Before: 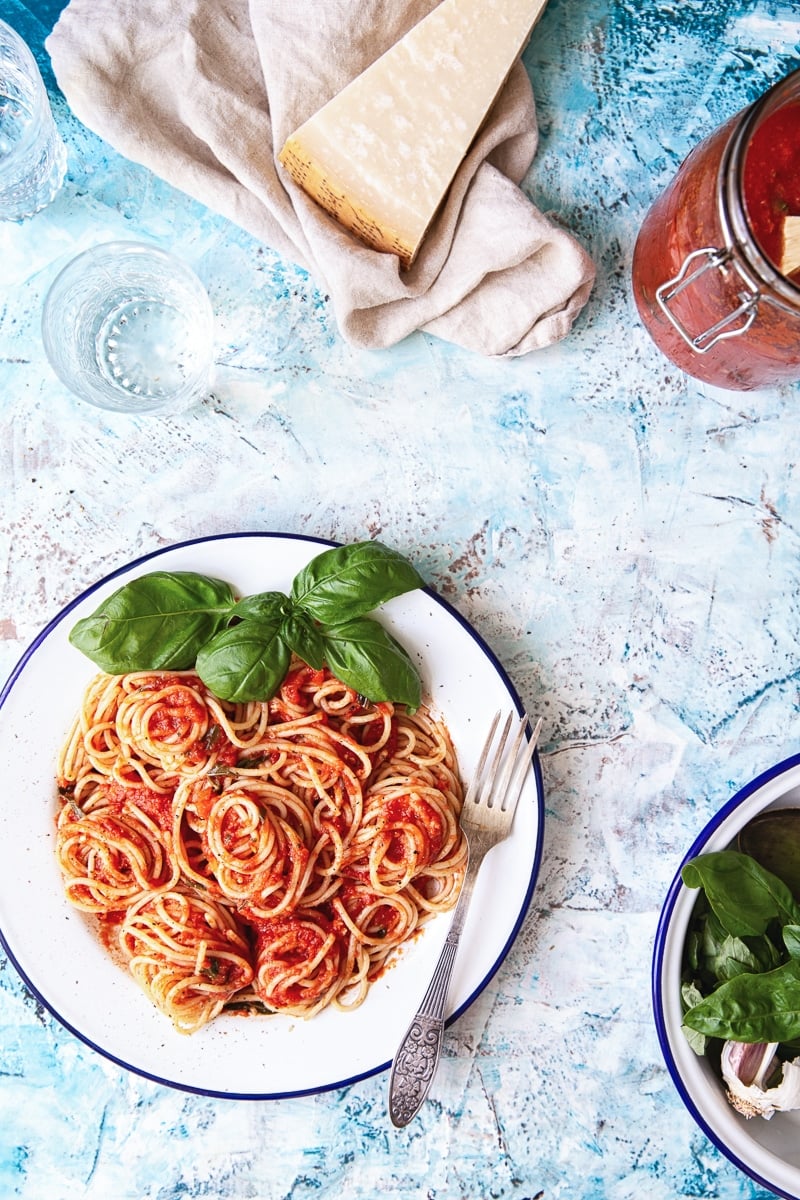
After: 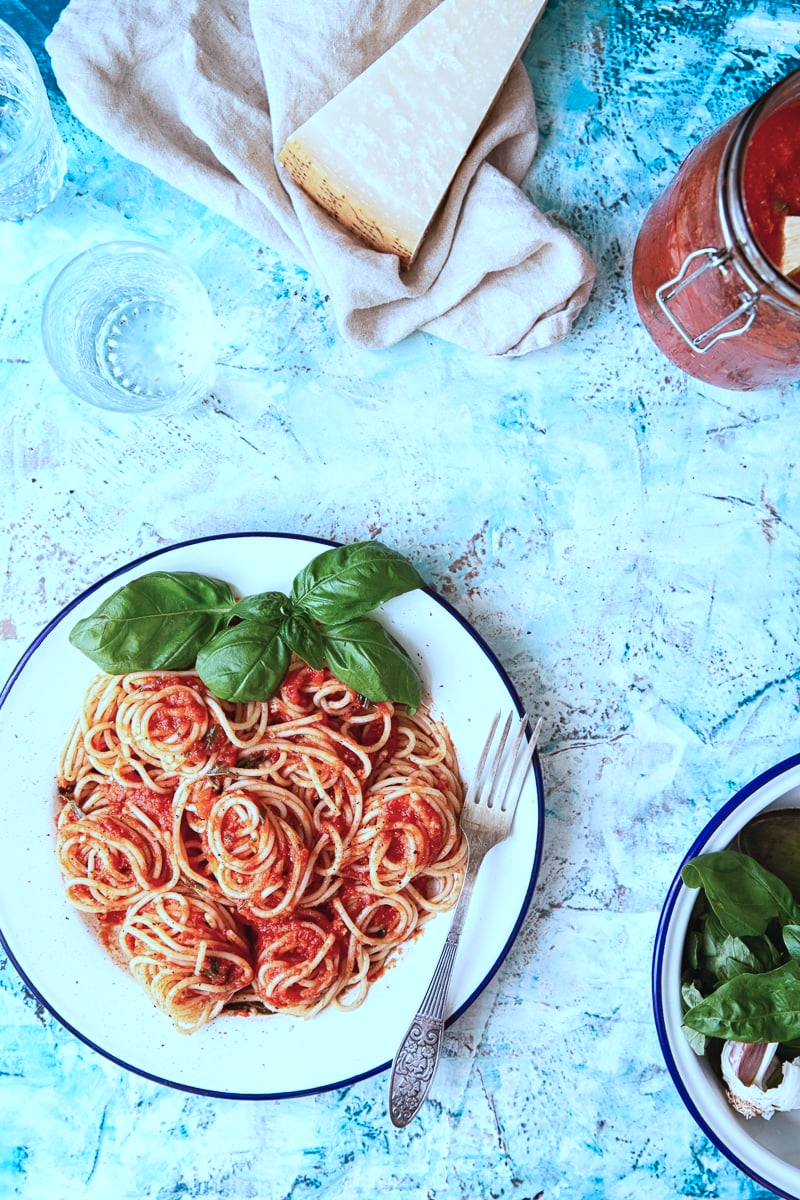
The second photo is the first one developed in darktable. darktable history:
color correction: highlights a* -9.79, highlights b* -20.9
